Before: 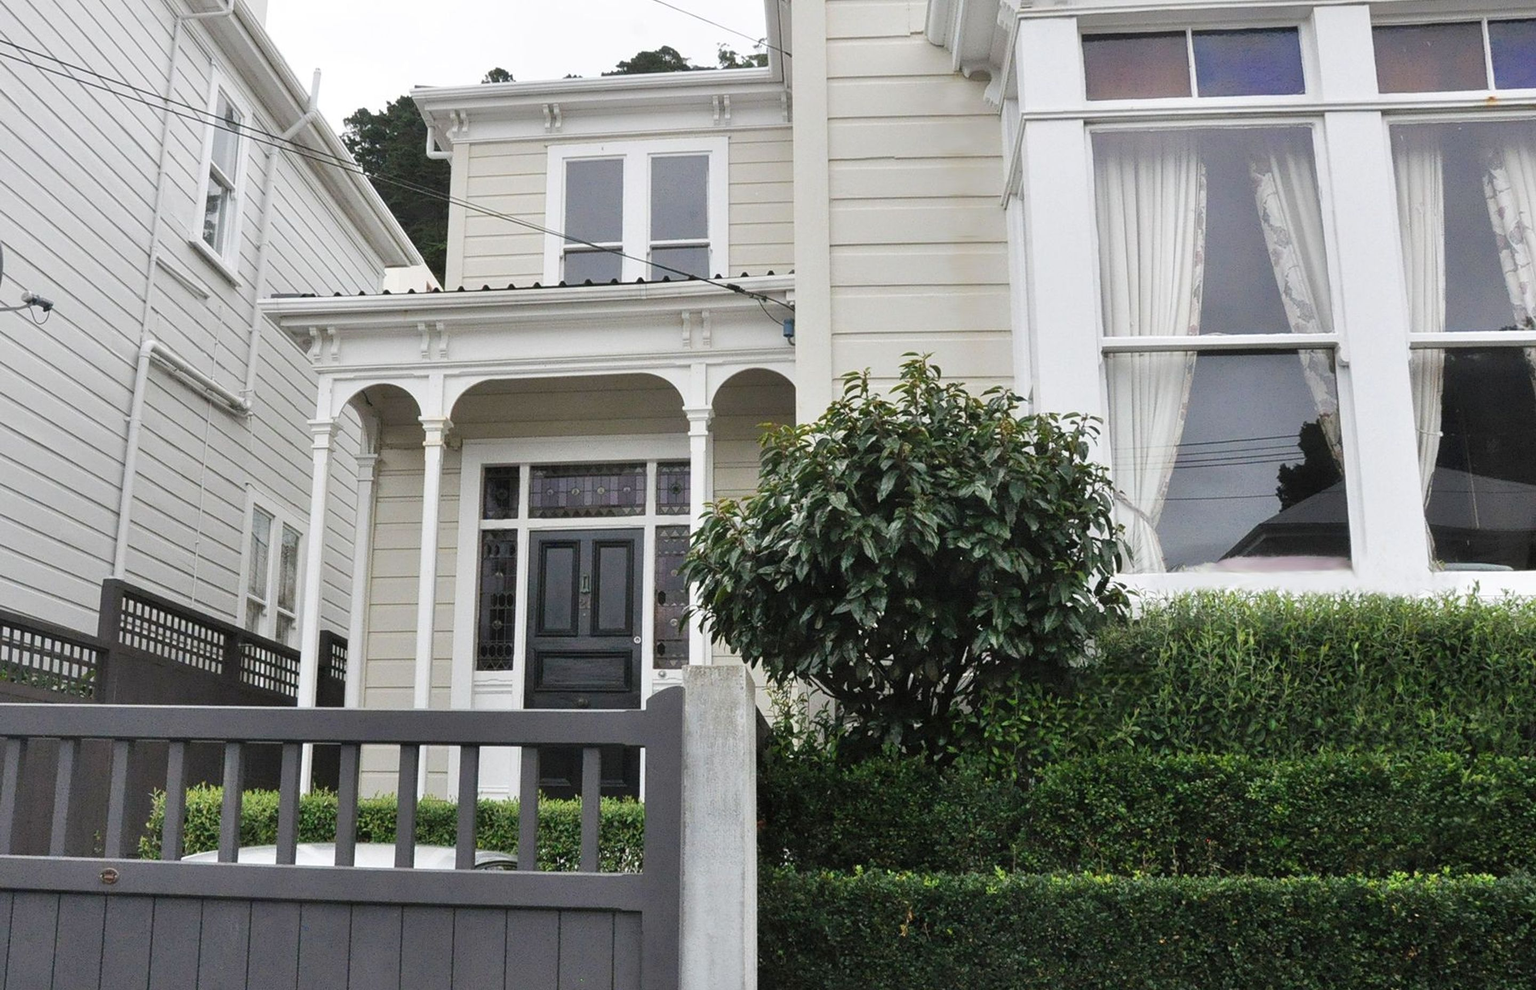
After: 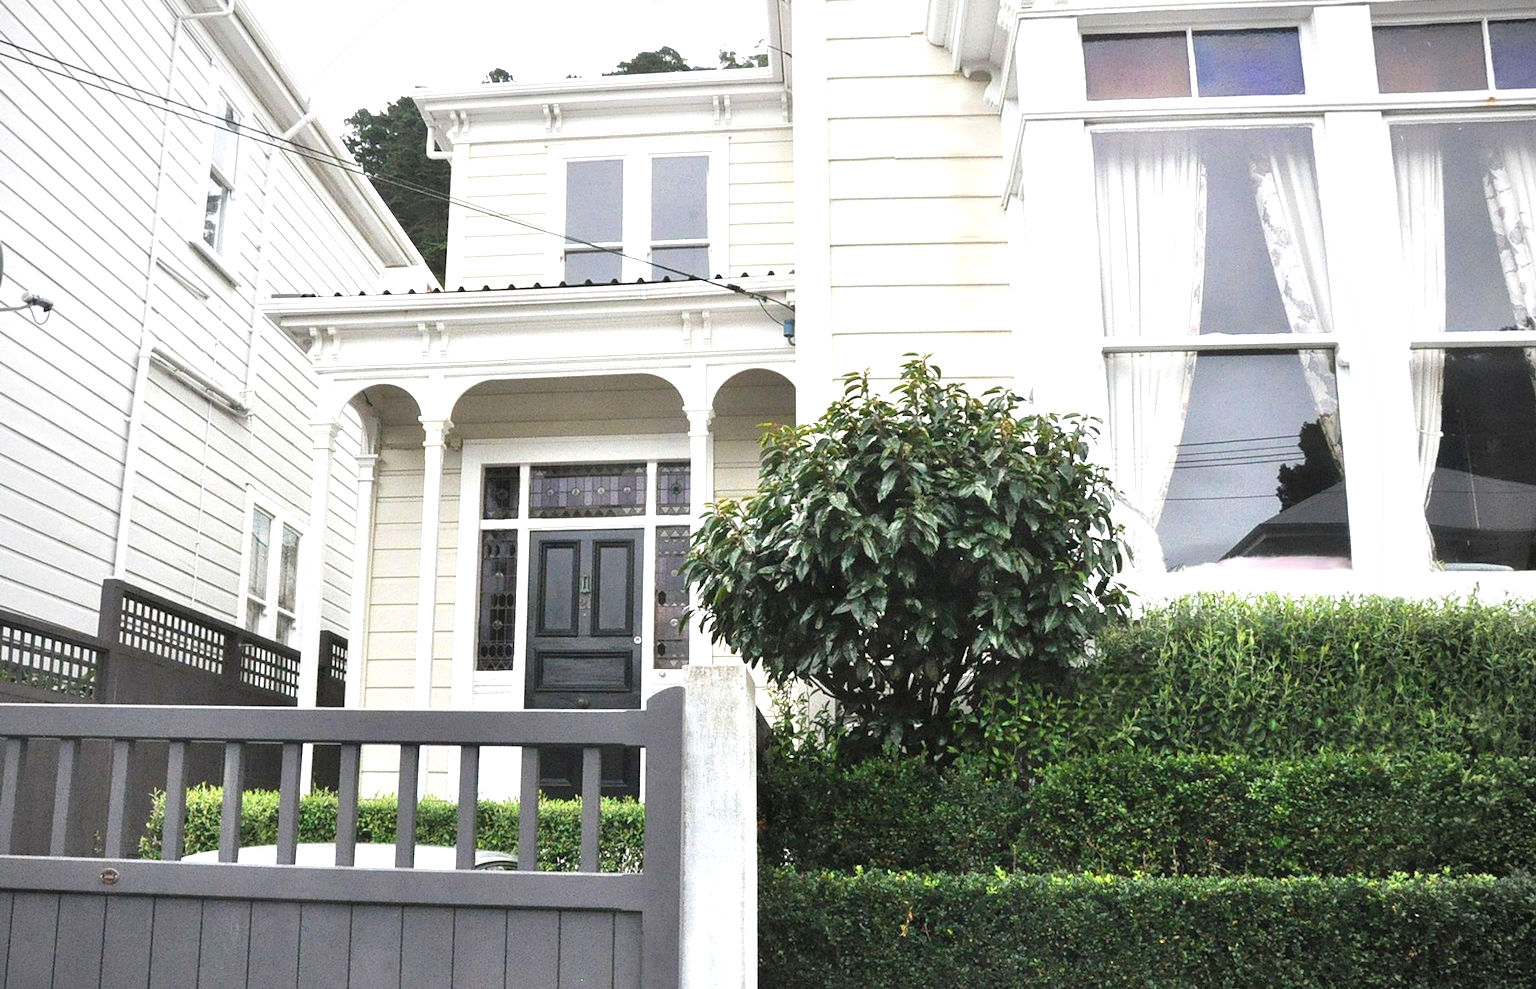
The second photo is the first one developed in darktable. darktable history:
exposure: black level correction 0, exposure 1.1 EV, compensate exposure bias true, compensate highlight preservation false
vignetting: unbound false
levels: levels [0, 0.51, 1]
